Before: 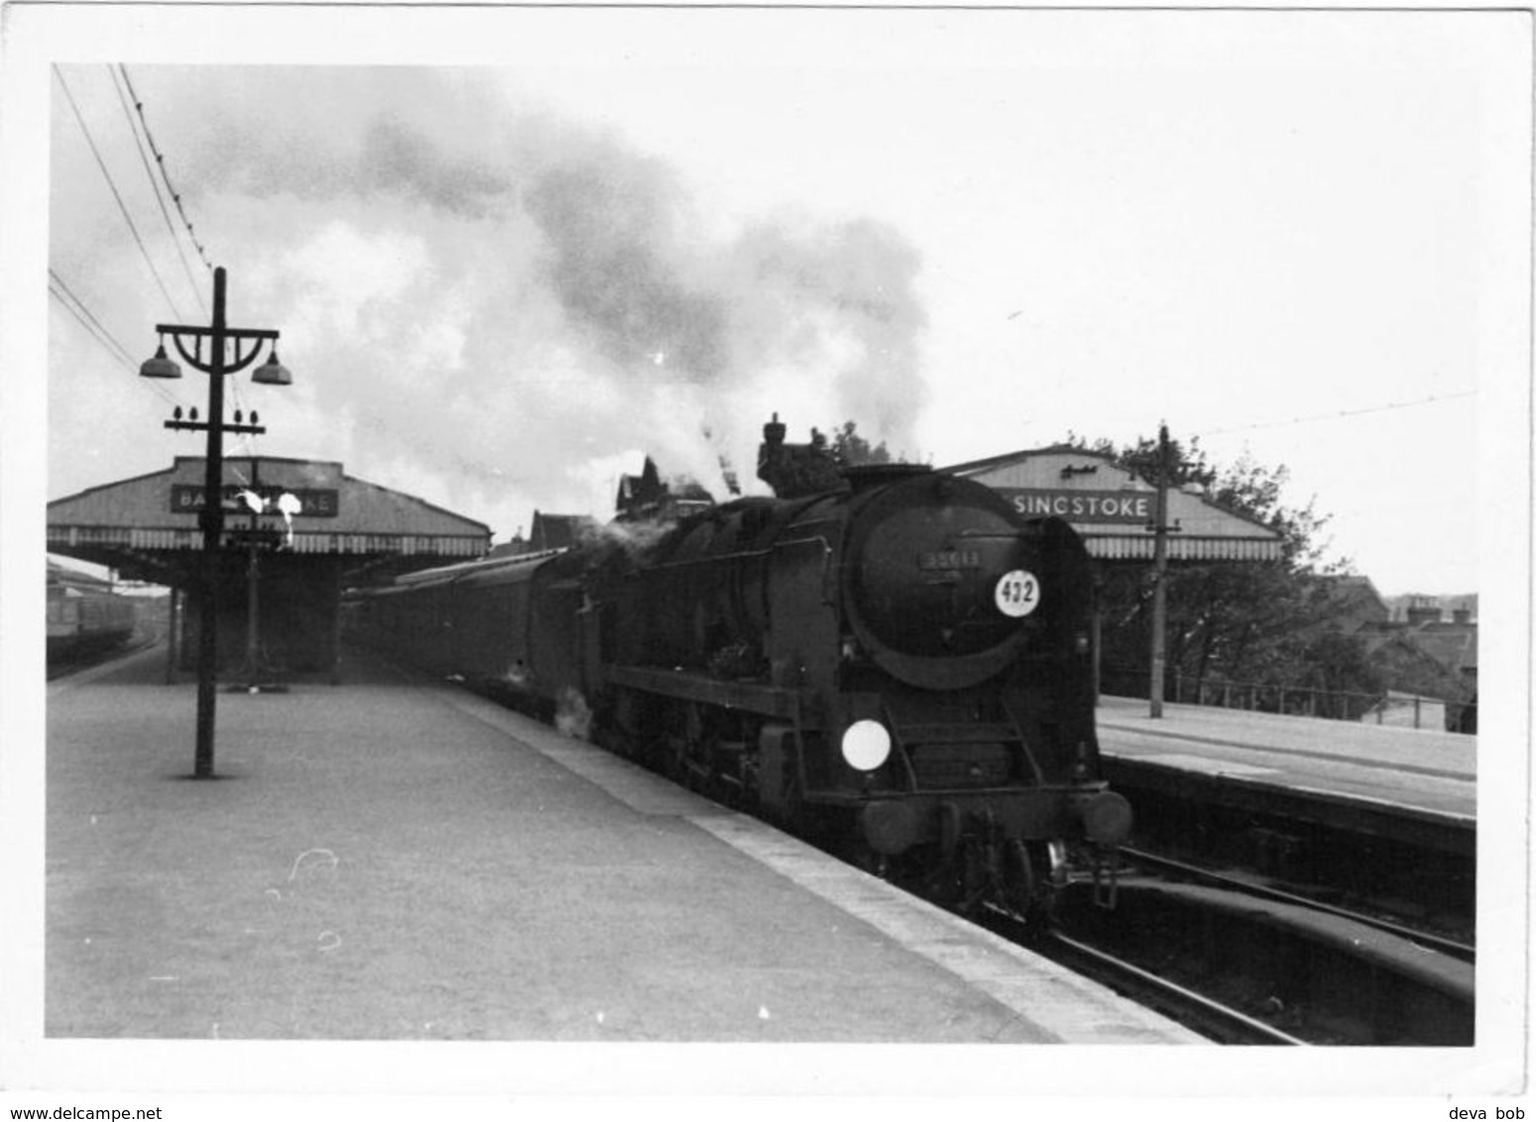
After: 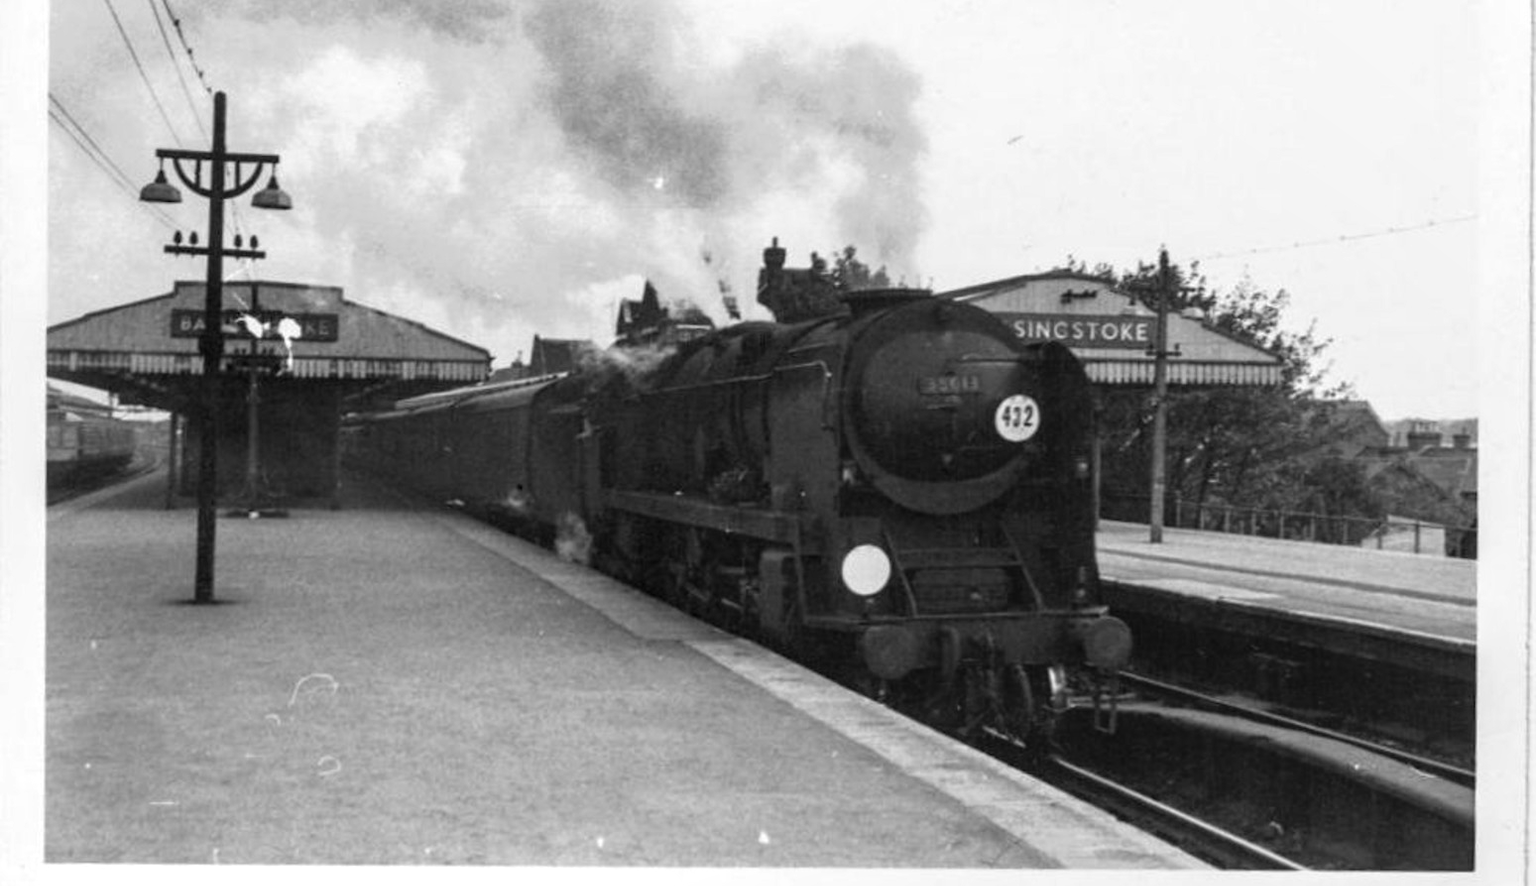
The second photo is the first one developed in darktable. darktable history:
crop and rotate: top 15.693%, bottom 5.302%
local contrast: on, module defaults
